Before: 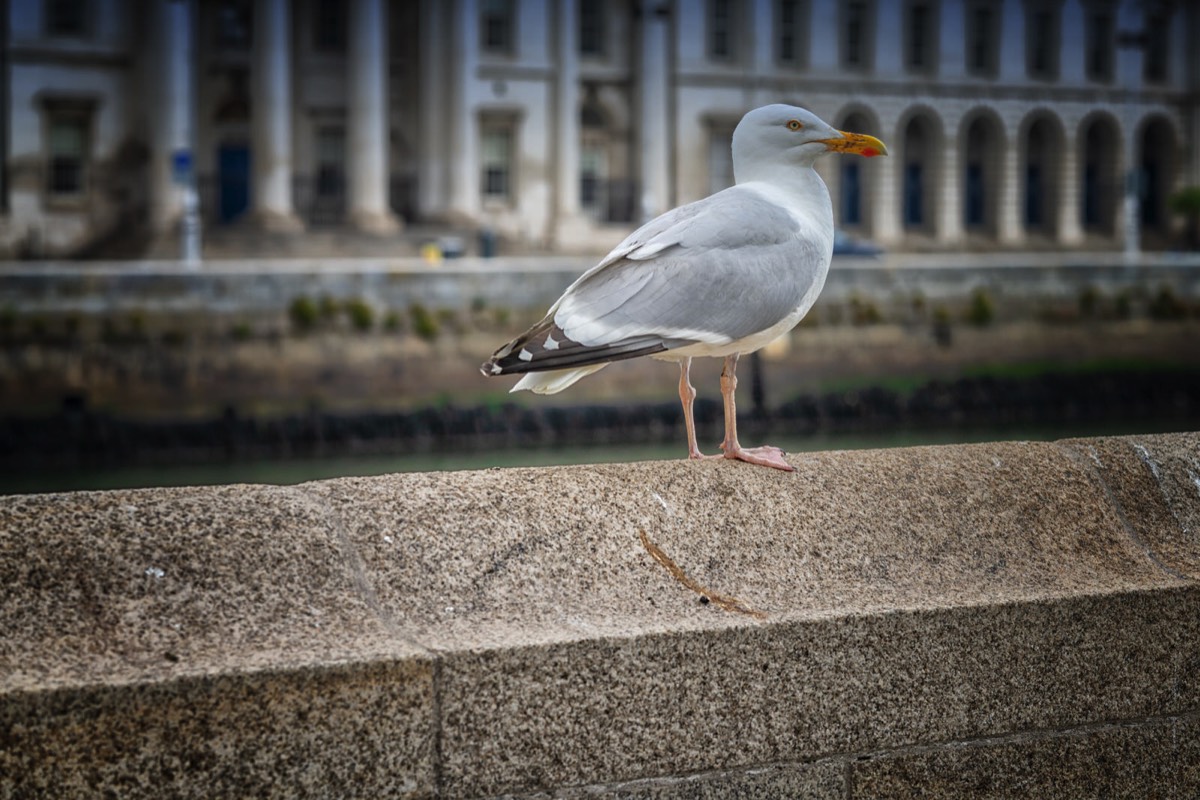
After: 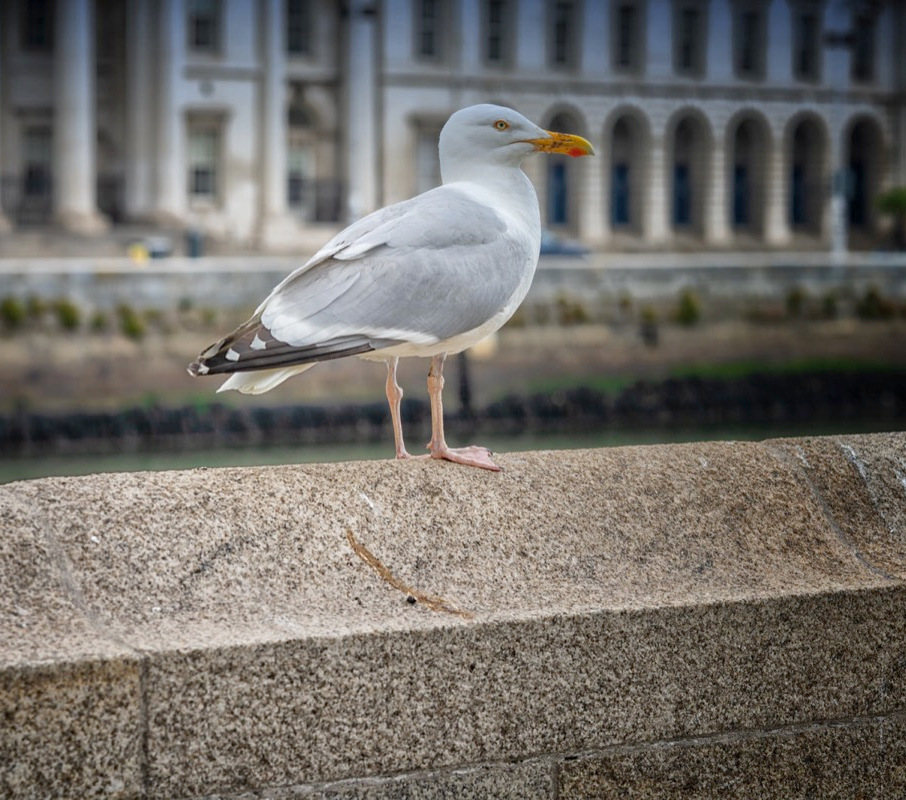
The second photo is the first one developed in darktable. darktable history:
crop and rotate: left 24.477%
